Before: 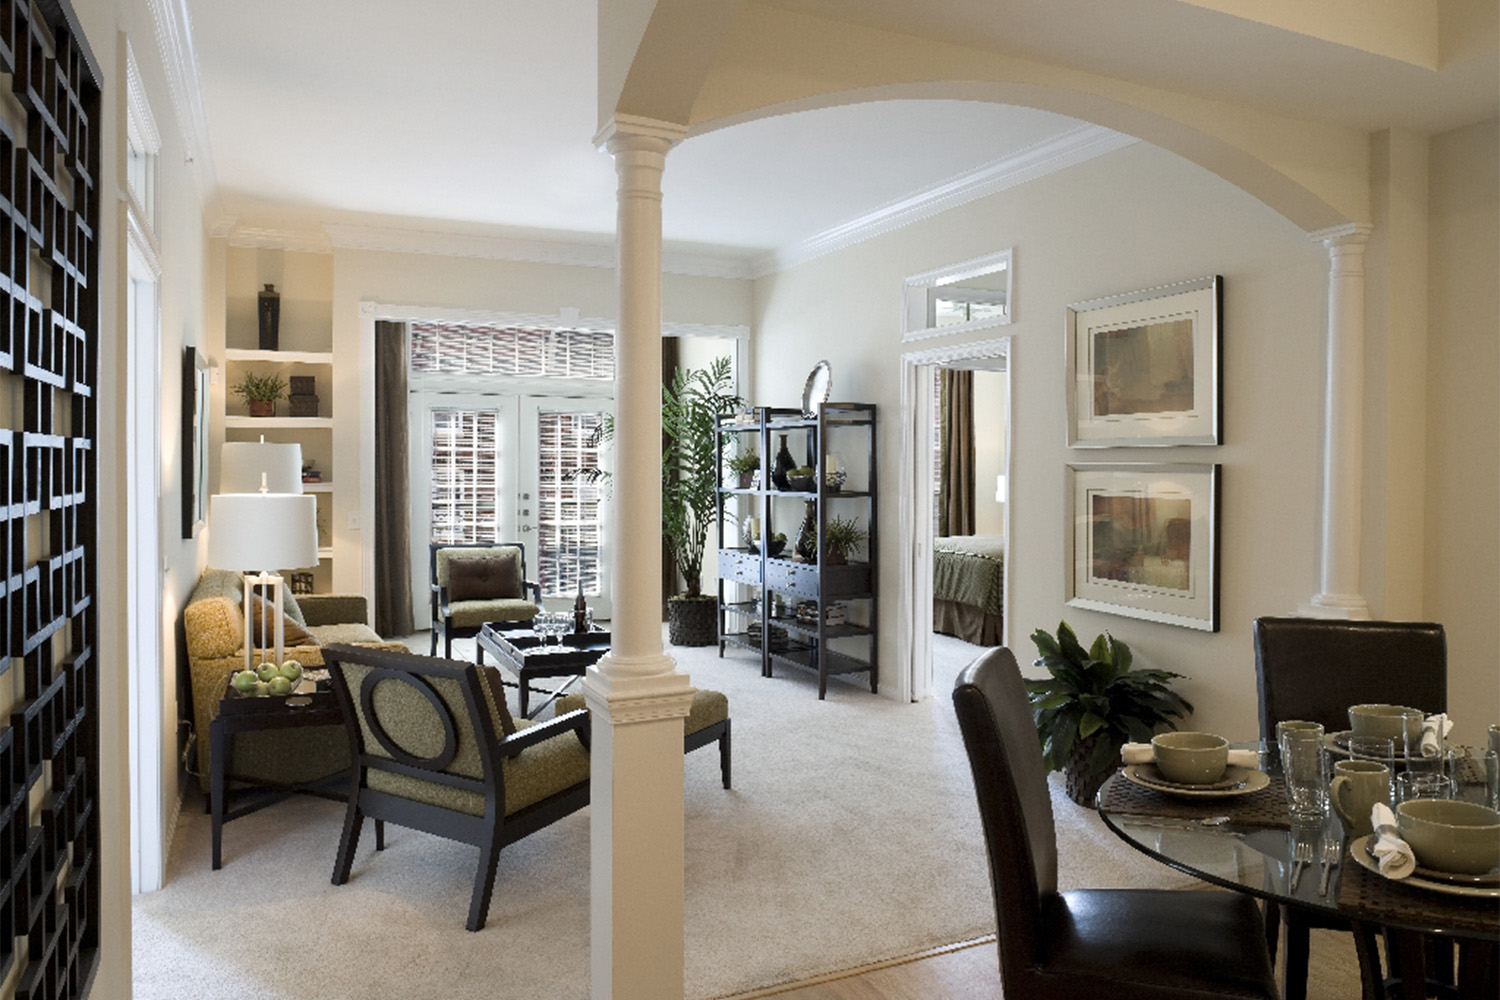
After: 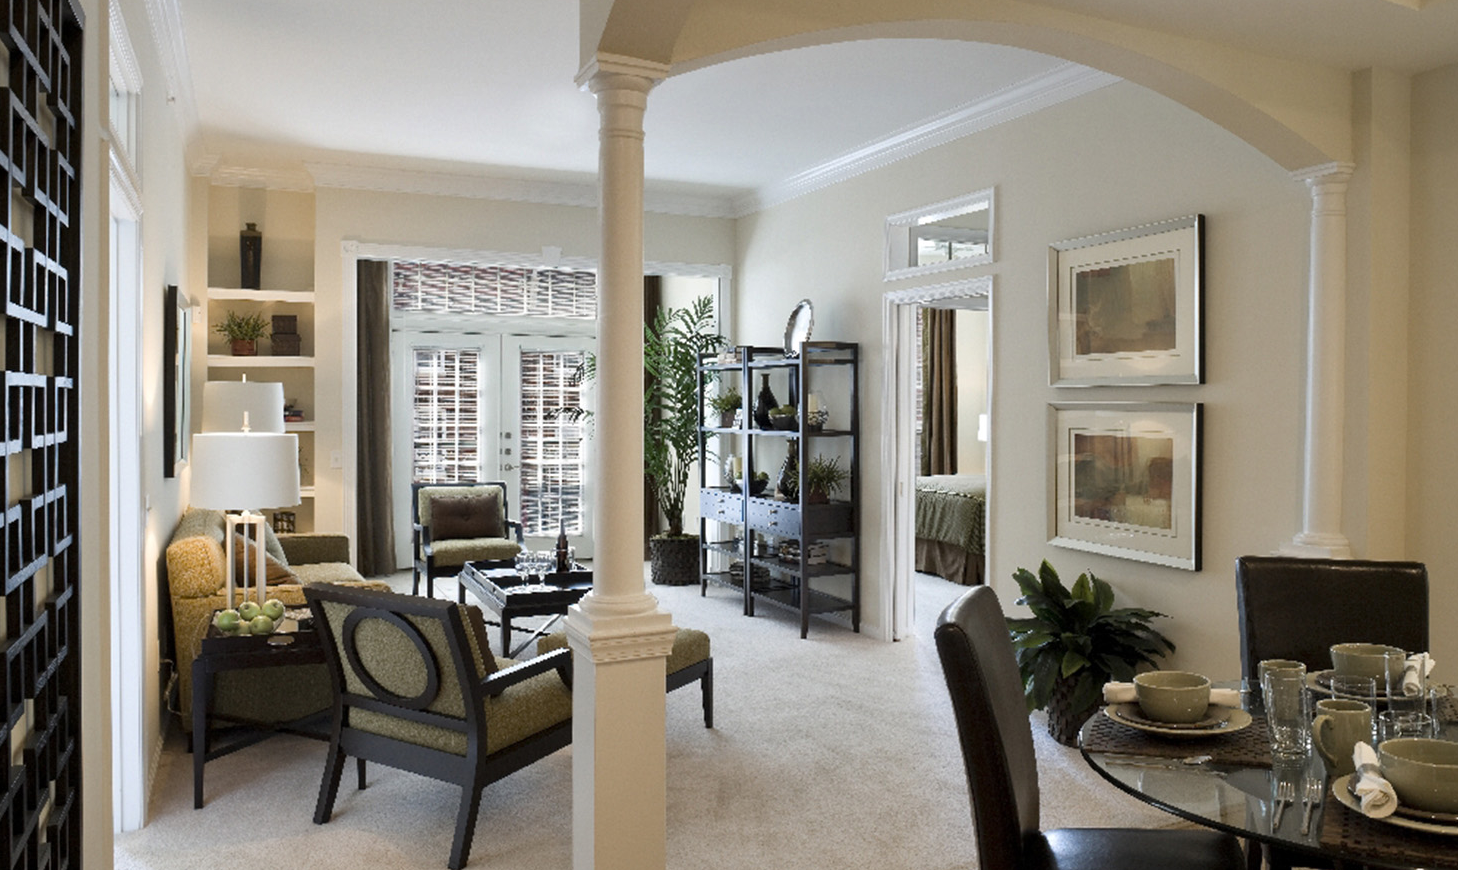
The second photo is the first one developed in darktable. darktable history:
shadows and highlights: shadows 32.73, highlights -47.21, compress 49.72%, highlights color adjustment 73.53%, soften with gaussian
crop: left 1.209%, top 6.125%, right 1.572%, bottom 6.869%
